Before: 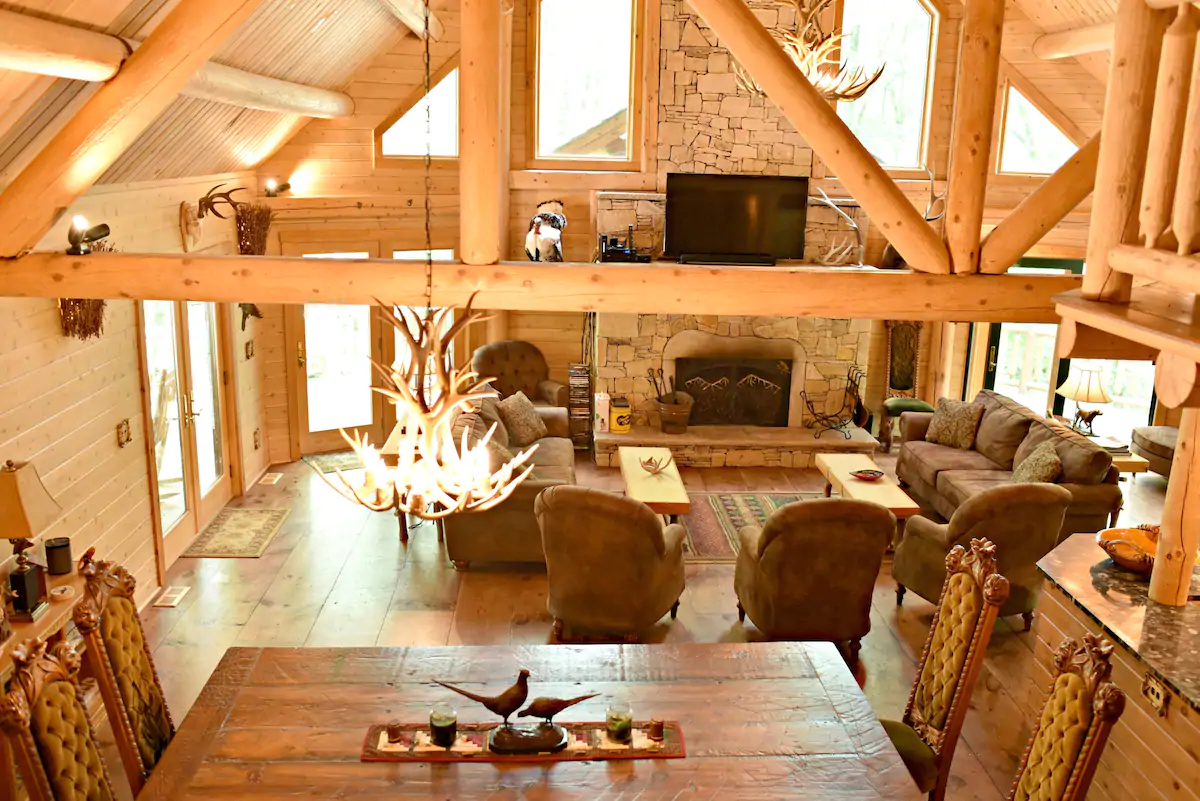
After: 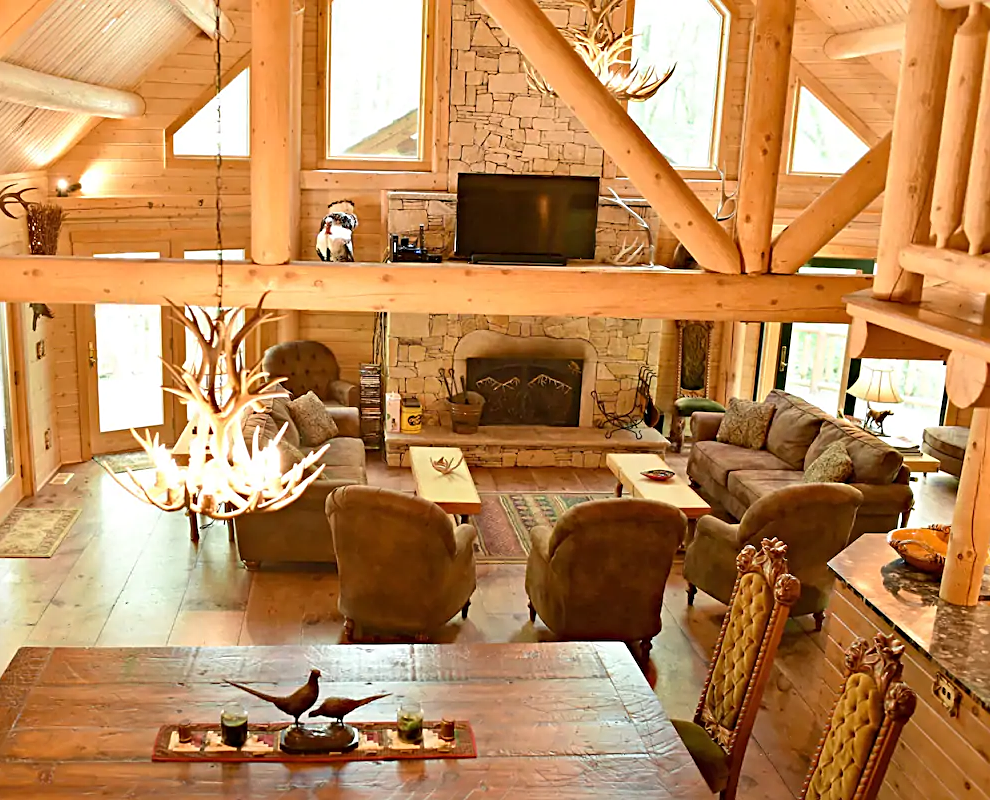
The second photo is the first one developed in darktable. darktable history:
crop: left 17.418%, bottom 0.03%
sharpen: on, module defaults
